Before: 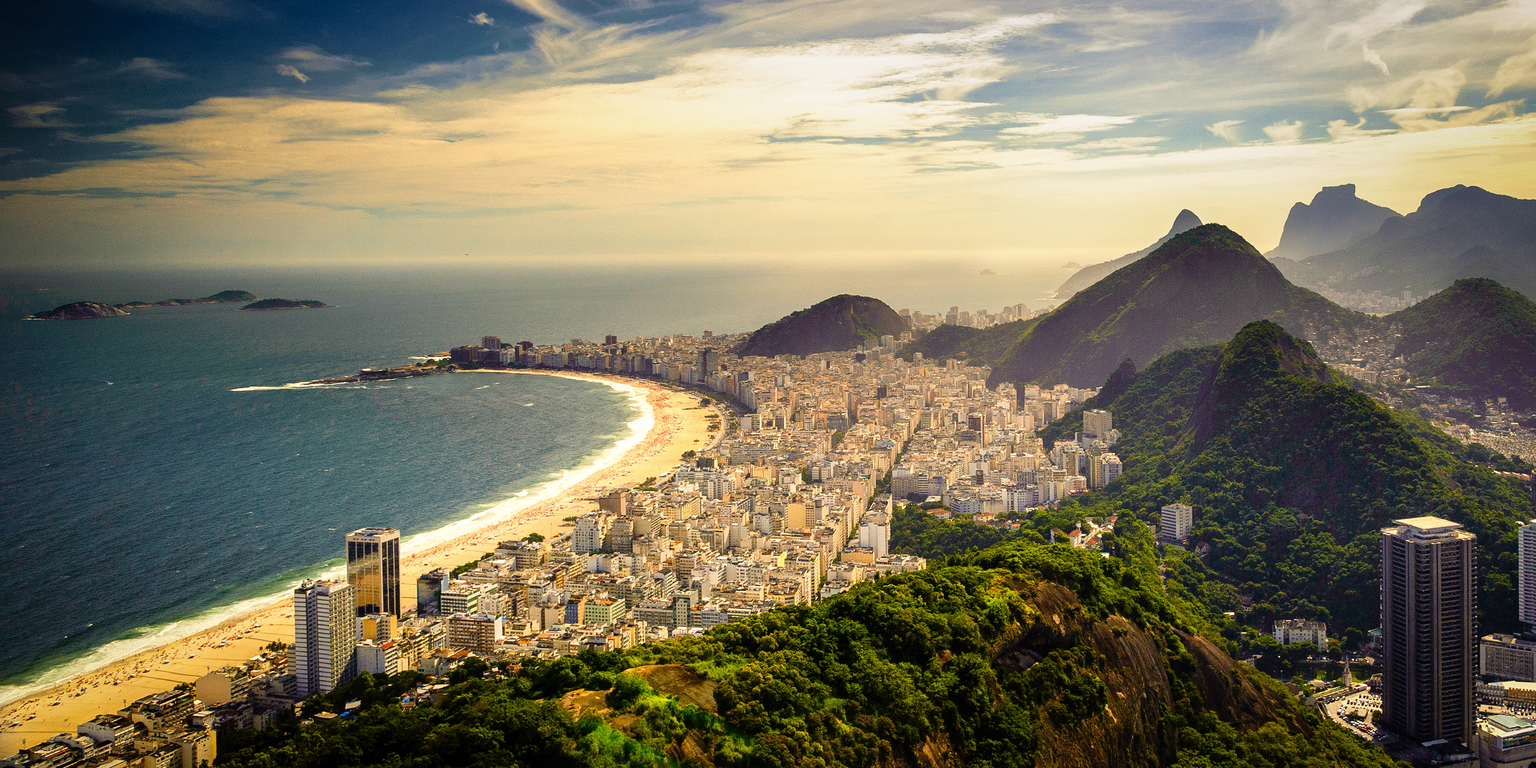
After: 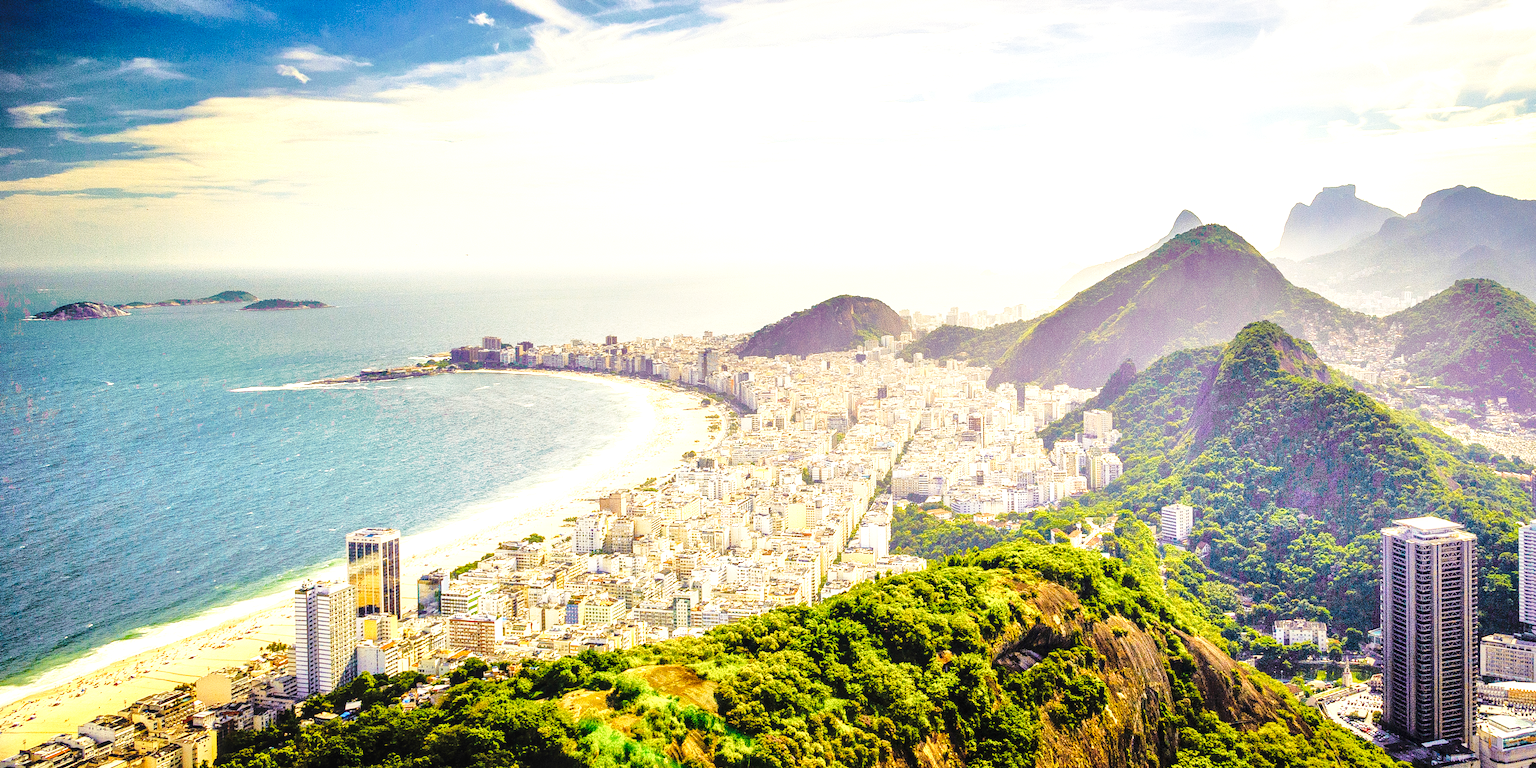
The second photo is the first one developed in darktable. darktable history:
base curve: curves: ch0 [(0, 0) (0.028, 0.03) (0.121, 0.232) (0.46, 0.748) (0.859, 0.968) (1, 1)], preserve colors none
tone equalizer: -7 EV 0.15 EV, -6 EV 0.6 EV, -5 EV 1.15 EV, -4 EV 1.33 EV, -3 EV 1.15 EV, -2 EV 0.6 EV, -1 EV 0.15 EV, mask exposure compensation -0.5 EV
exposure: black level correction 0, exposure 1.2 EV, compensate highlight preservation false
local contrast: on, module defaults
